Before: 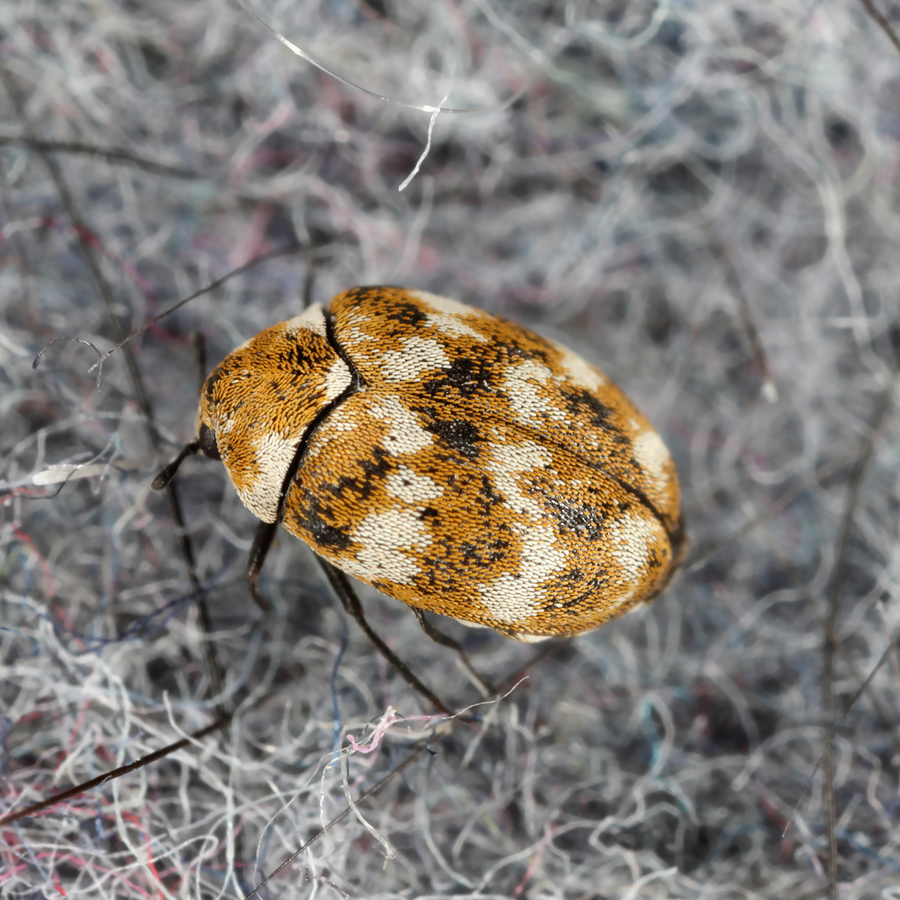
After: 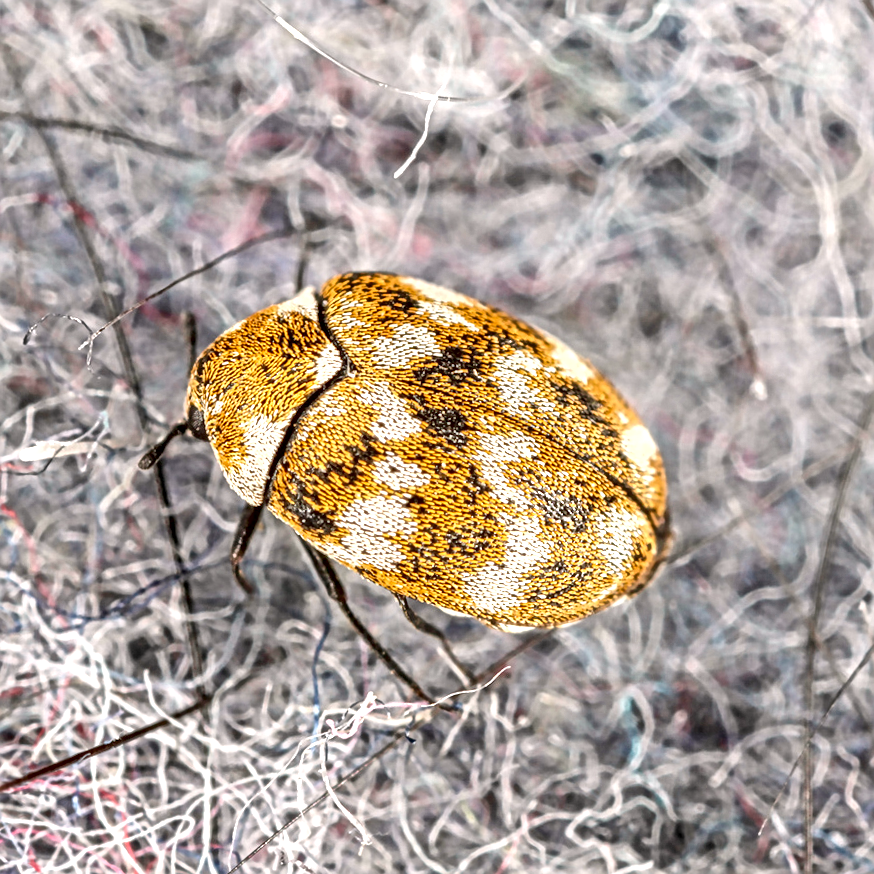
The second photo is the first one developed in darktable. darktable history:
exposure: exposure 0.515 EV, compensate highlight preservation false
crop and rotate: angle -1.69°
local contrast: mode bilateral grid, contrast 20, coarseness 3, detail 300%, midtone range 0.2
color correction: highlights a* 3.22, highlights b* 1.93, saturation 1.19
